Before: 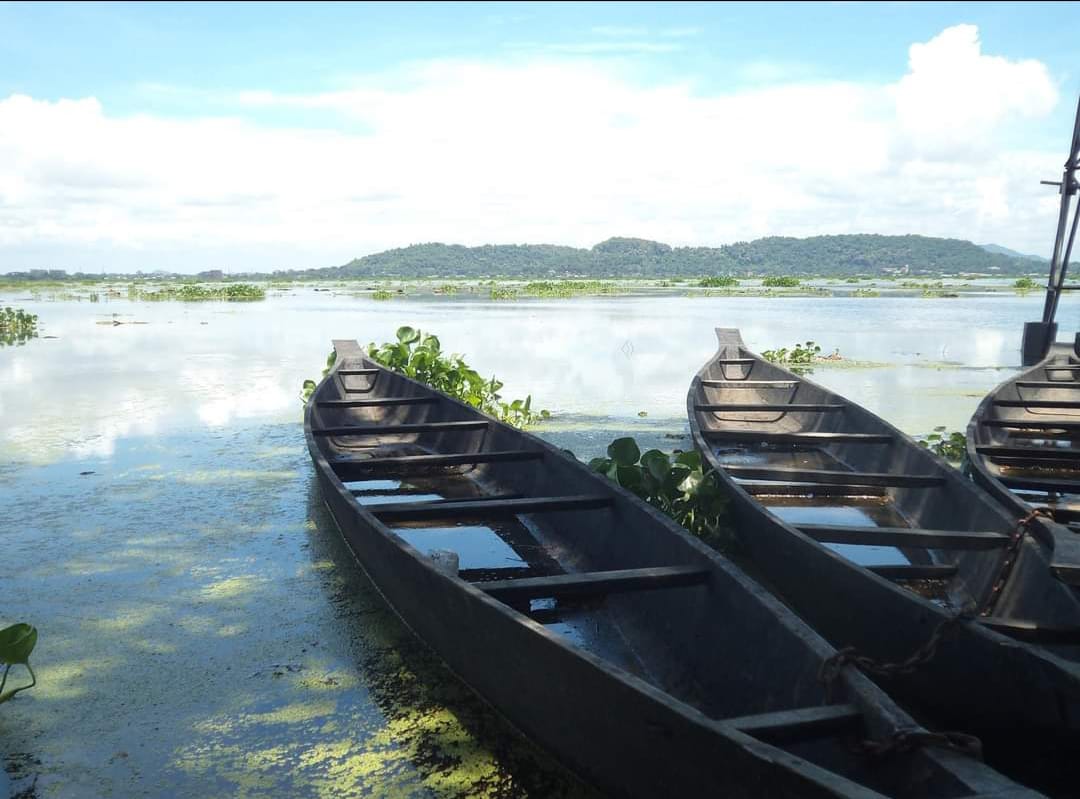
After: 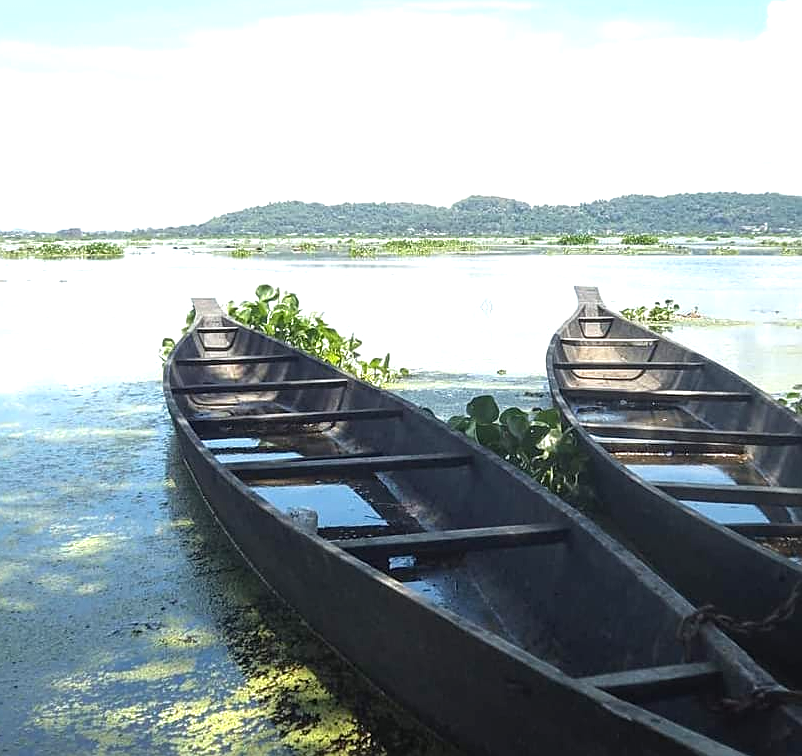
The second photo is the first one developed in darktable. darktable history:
local contrast: on, module defaults
sharpen: on, module defaults
crop and rotate: left 13.062%, top 5.356%, right 12.631%
exposure: black level correction 0, exposure 0.499 EV, compensate exposure bias true, compensate highlight preservation false
